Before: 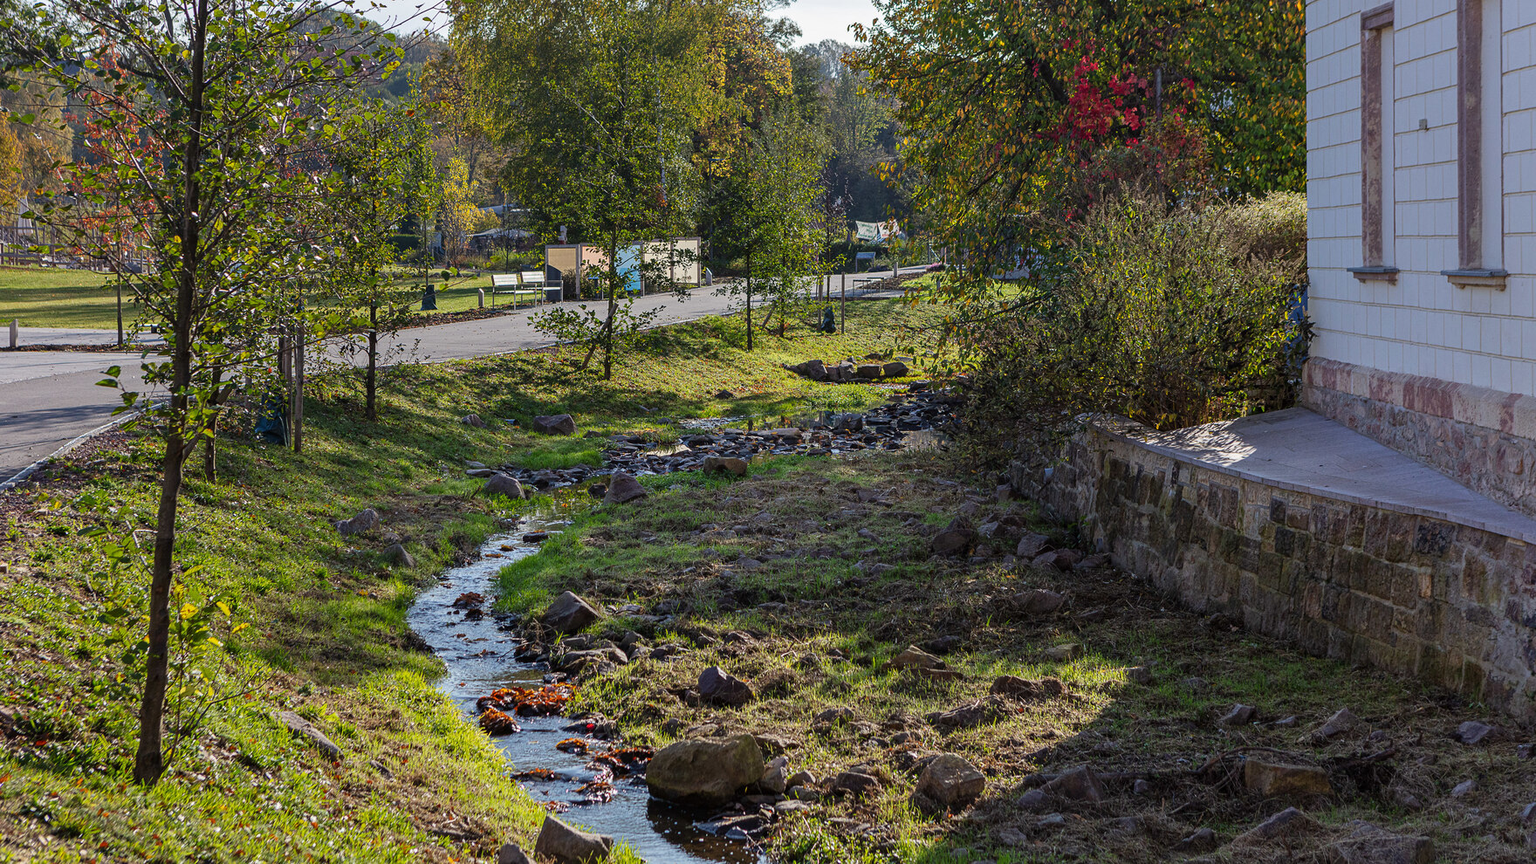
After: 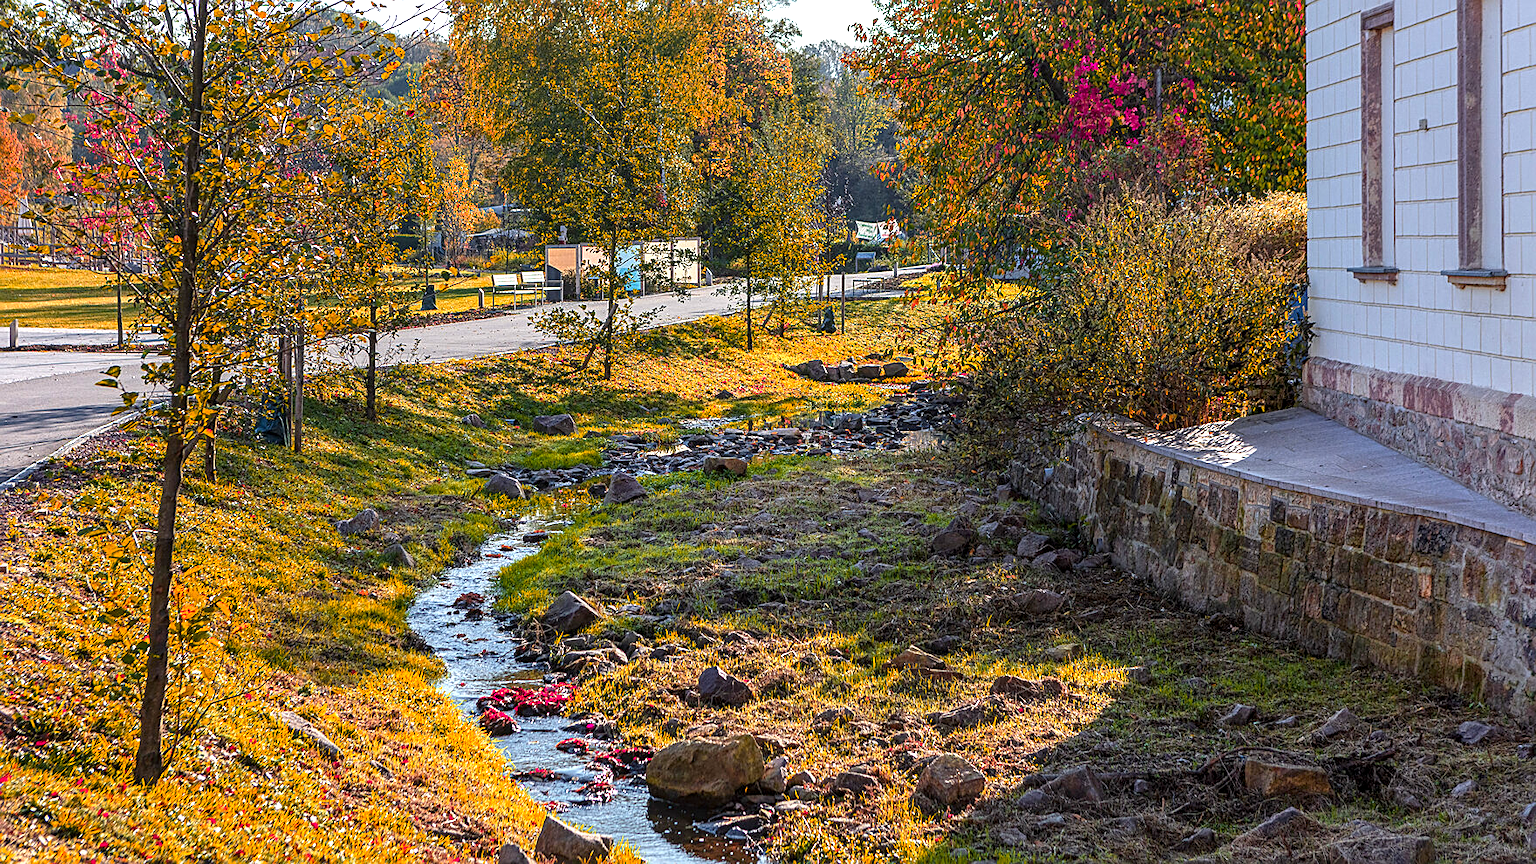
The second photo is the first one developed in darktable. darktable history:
color zones: curves: ch1 [(0.24, 0.634) (0.75, 0.5)]; ch2 [(0.253, 0.437) (0.745, 0.491)], mix 102.12%
sharpen: on, module defaults
exposure: black level correction 0, exposure 0.7 EV, compensate exposure bias true, compensate highlight preservation false
local contrast: on, module defaults
